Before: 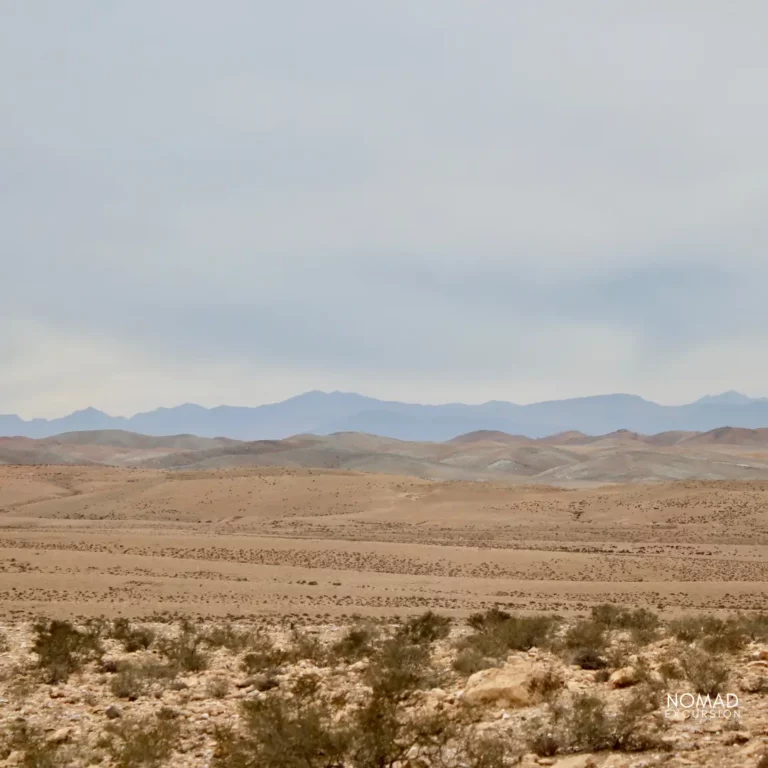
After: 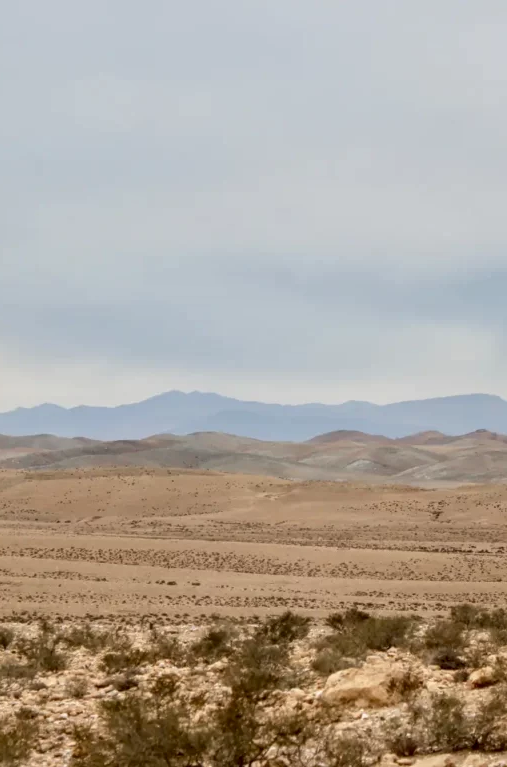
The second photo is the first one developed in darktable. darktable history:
crop and rotate: left 18.442%, right 15.508%
local contrast: on, module defaults
